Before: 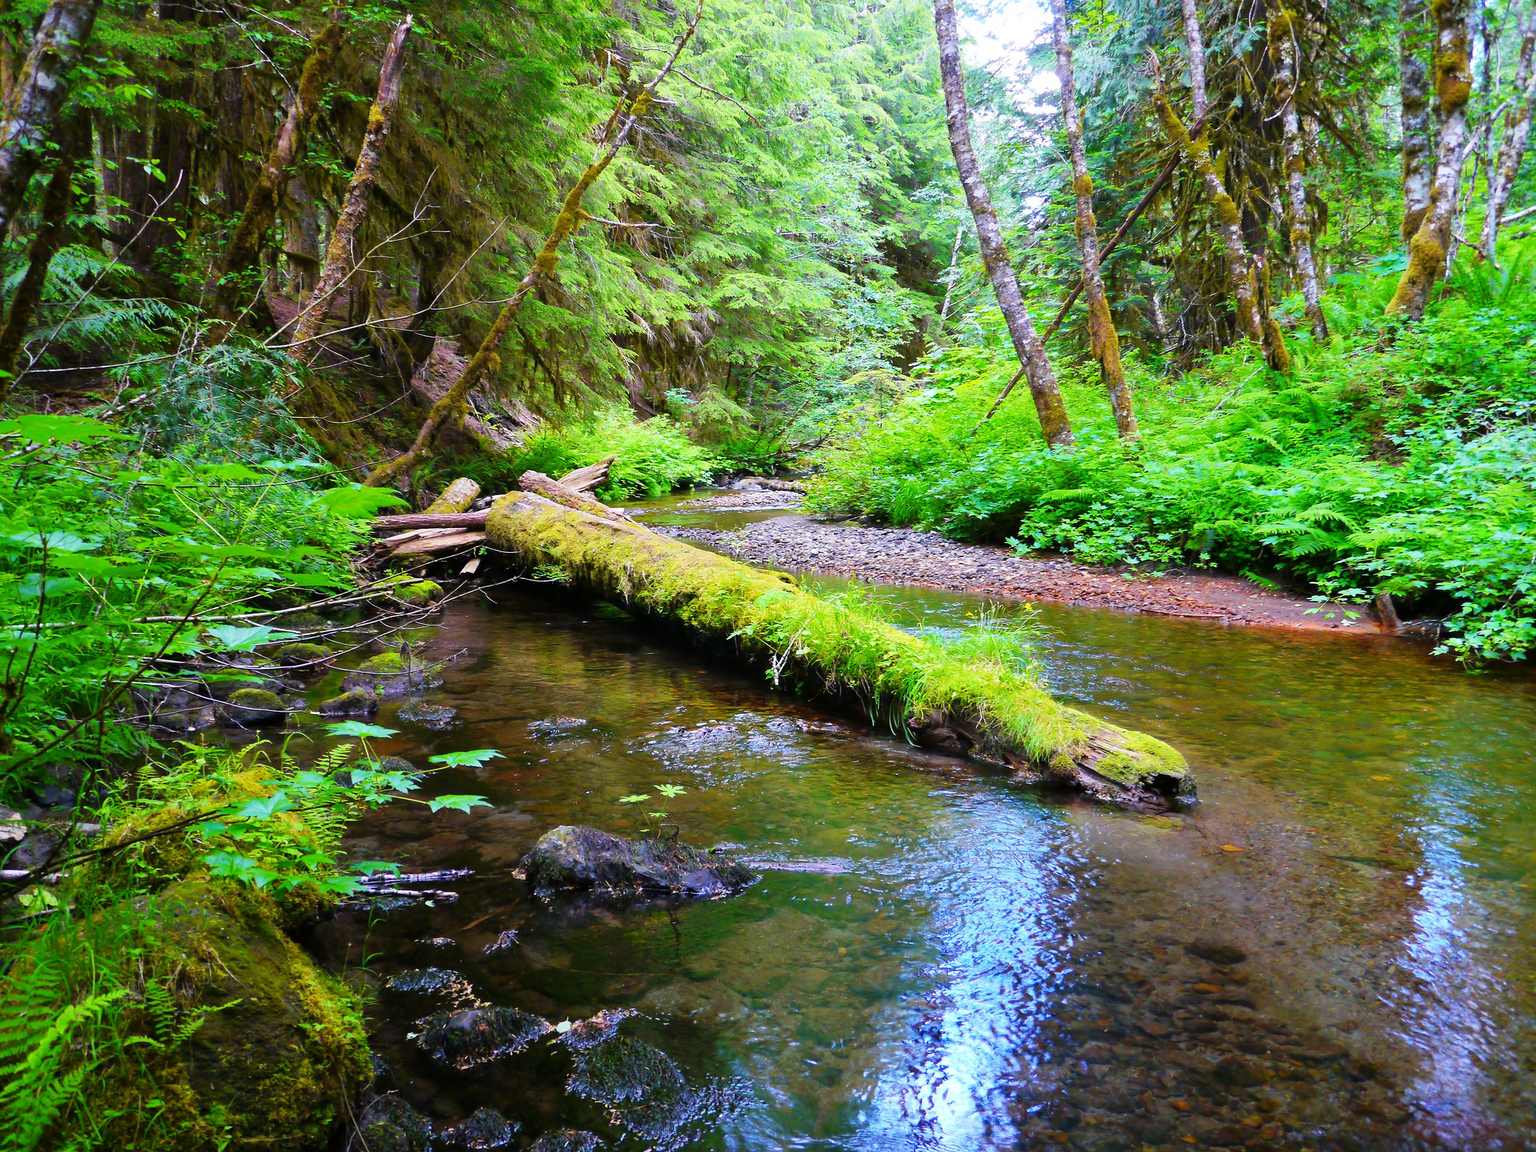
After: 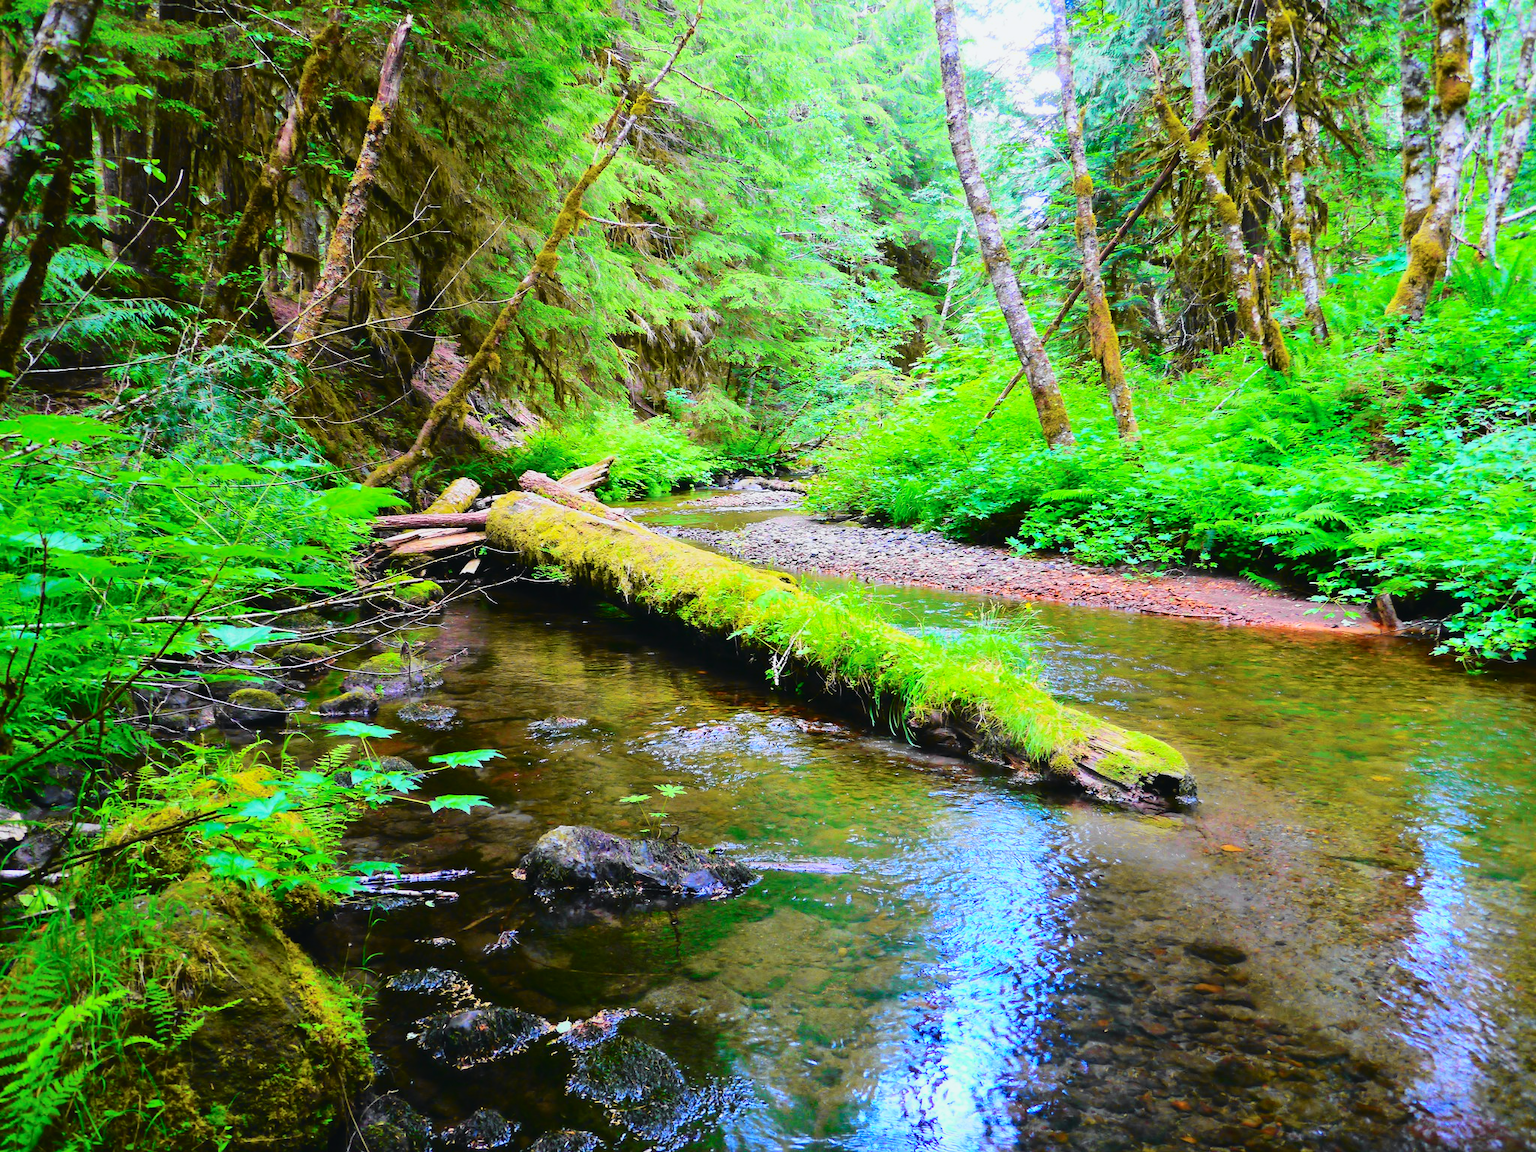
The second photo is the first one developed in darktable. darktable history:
rotate and perspective: crop left 0, crop top 0
color balance rgb: perceptual saturation grading › global saturation 10%, global vibrance 10%
tone curve: curves: ch0 [(0, 0.026) (0.104, 0.1) (0.233, 0.262) (0.398, 0.507) (0.498, 0.621) (0.65, 0.757) (0.835, 0.883) (1, 0.961)]; ch1 [(0, 0) (0.346, 0.307) (0.408, 0.369) (0.453, 0.457) (0.482, 0.476) (0.502, 0.498) (0.521, 0.503) (0.553, 0.554) (0.638, 0.646) (0.693, 0.727) (1, 1)]; ch2 [(0, 0) (0.366, 0.337) (0.434, 0.46) (0.485, 0.494) (0.5, 0.494) (0.511, 0.508) (0.537, 0.55) (0.579, 0.599) (0.663, 0.67) (1, 1)], color space Lab, independent channels, preserve colors none
